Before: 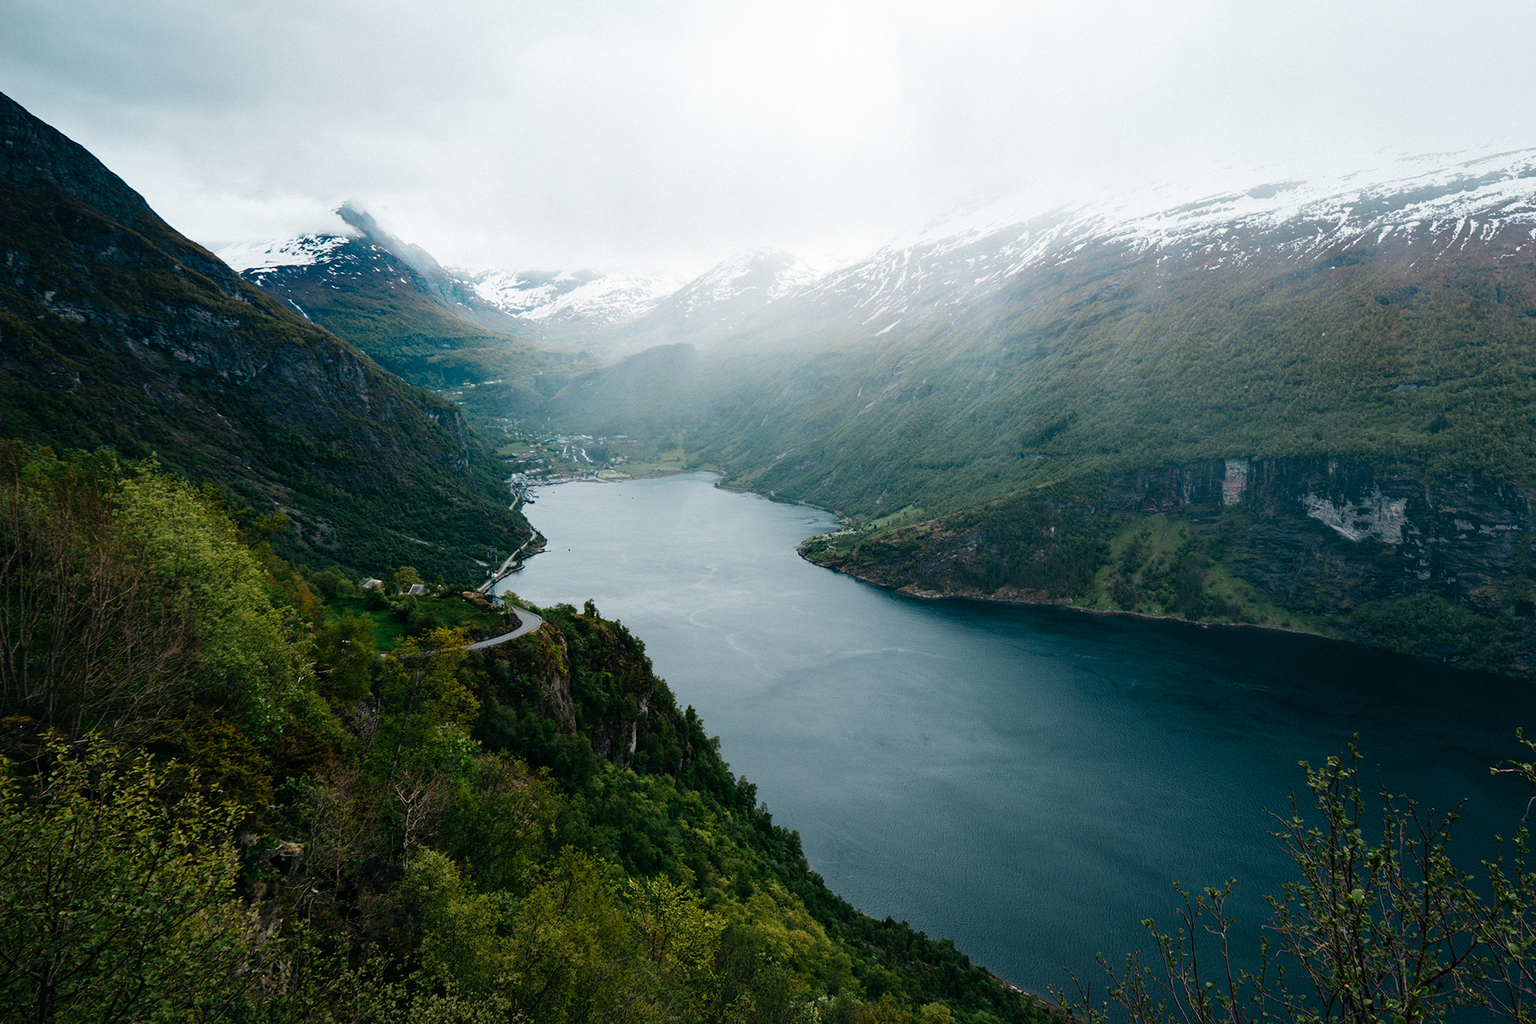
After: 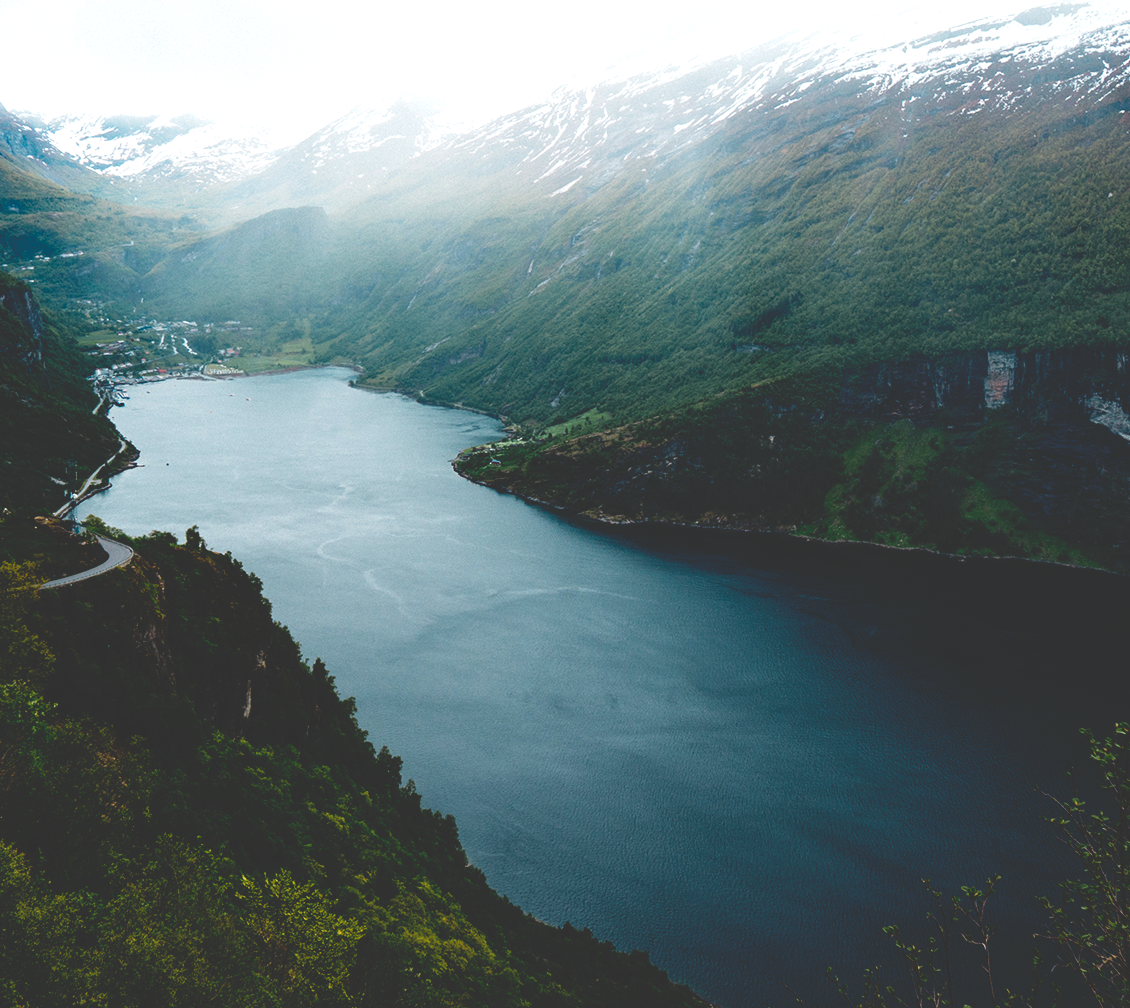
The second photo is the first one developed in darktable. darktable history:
crop and rotate: left 28.361%, top 17.428%, right 12.76%, bottom 3.82%
base curve: curves: ch0 [(0, 0.02) (0.083, 0.036) (1, 1)], preserve colors none
exposure: black level correction 0, exposure 0.499 EV, compensate highlight preservation false
contrast brightness saturation: contrast -0.118
